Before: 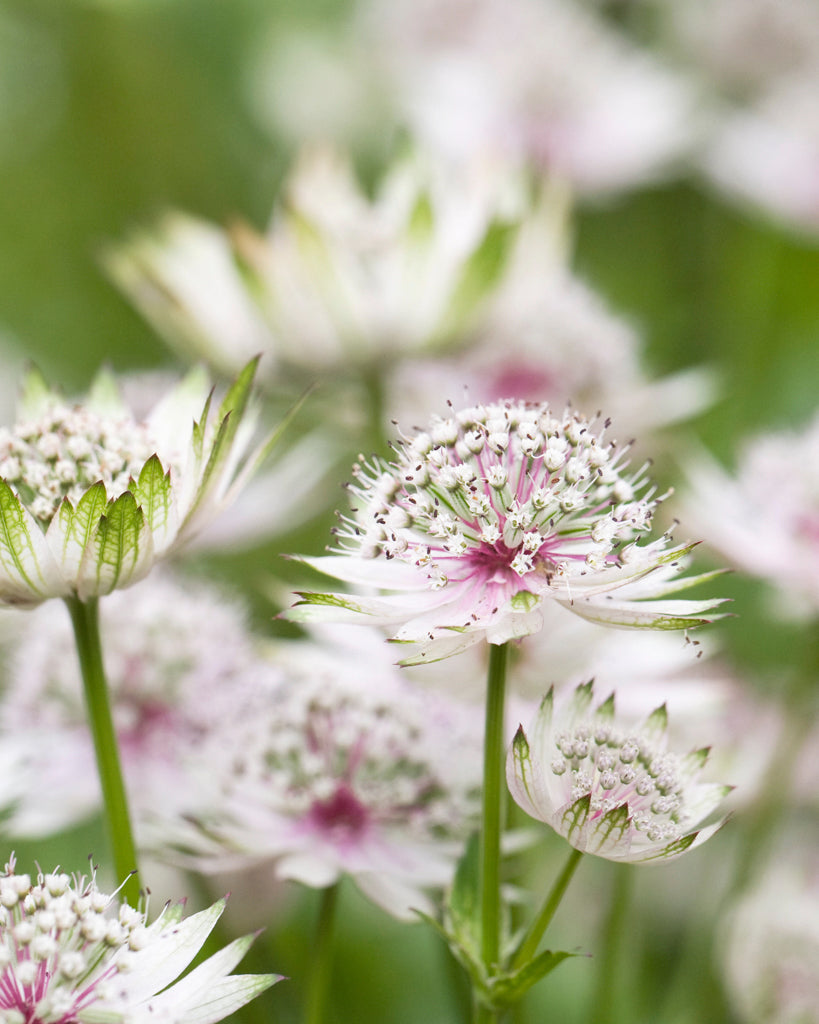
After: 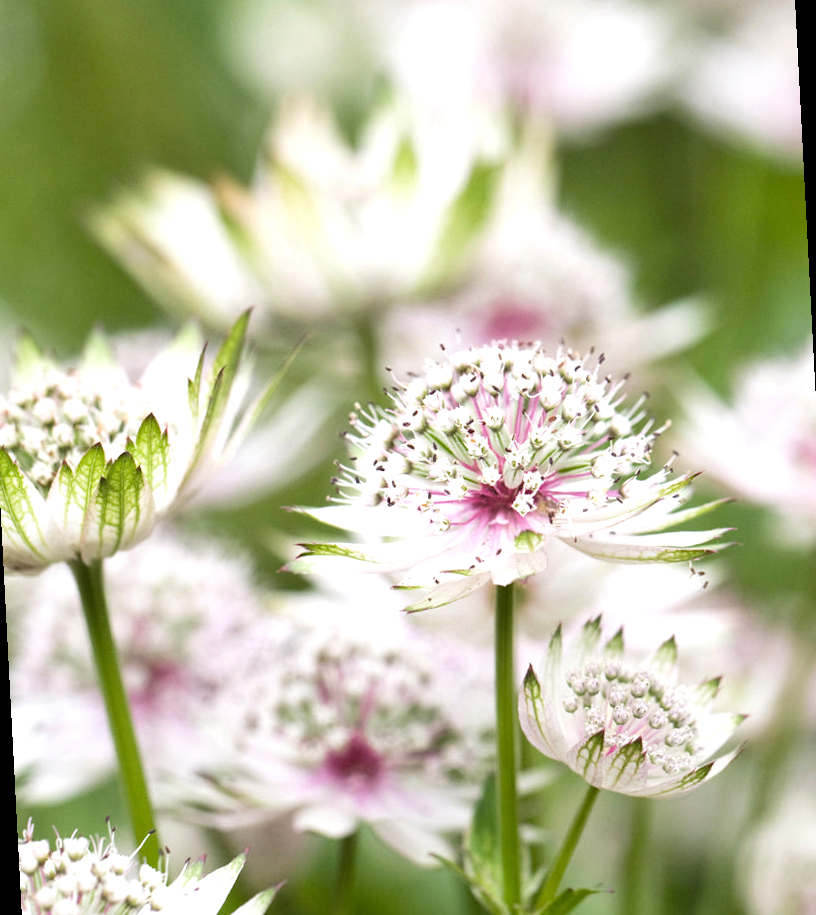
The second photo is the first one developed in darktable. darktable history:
rotate and perspective: rotation -3°, crop left 0.031, crop right 0.968, crop top 0.07, crop bottom 0.93
tone equalizer: -8 EV -0.417 EV, -7 EV -0.389 EV, -6 EV -0.333 EV, -5 EV -0.222 EV, -3 EV 0.222 EV, -2 EV 0.333 EV, -1 EV 0.389 EV, +0 EV 0.417 EV, edges refinement/feathering 500, mask exposure compensation -1.25 EV, preserve details no
